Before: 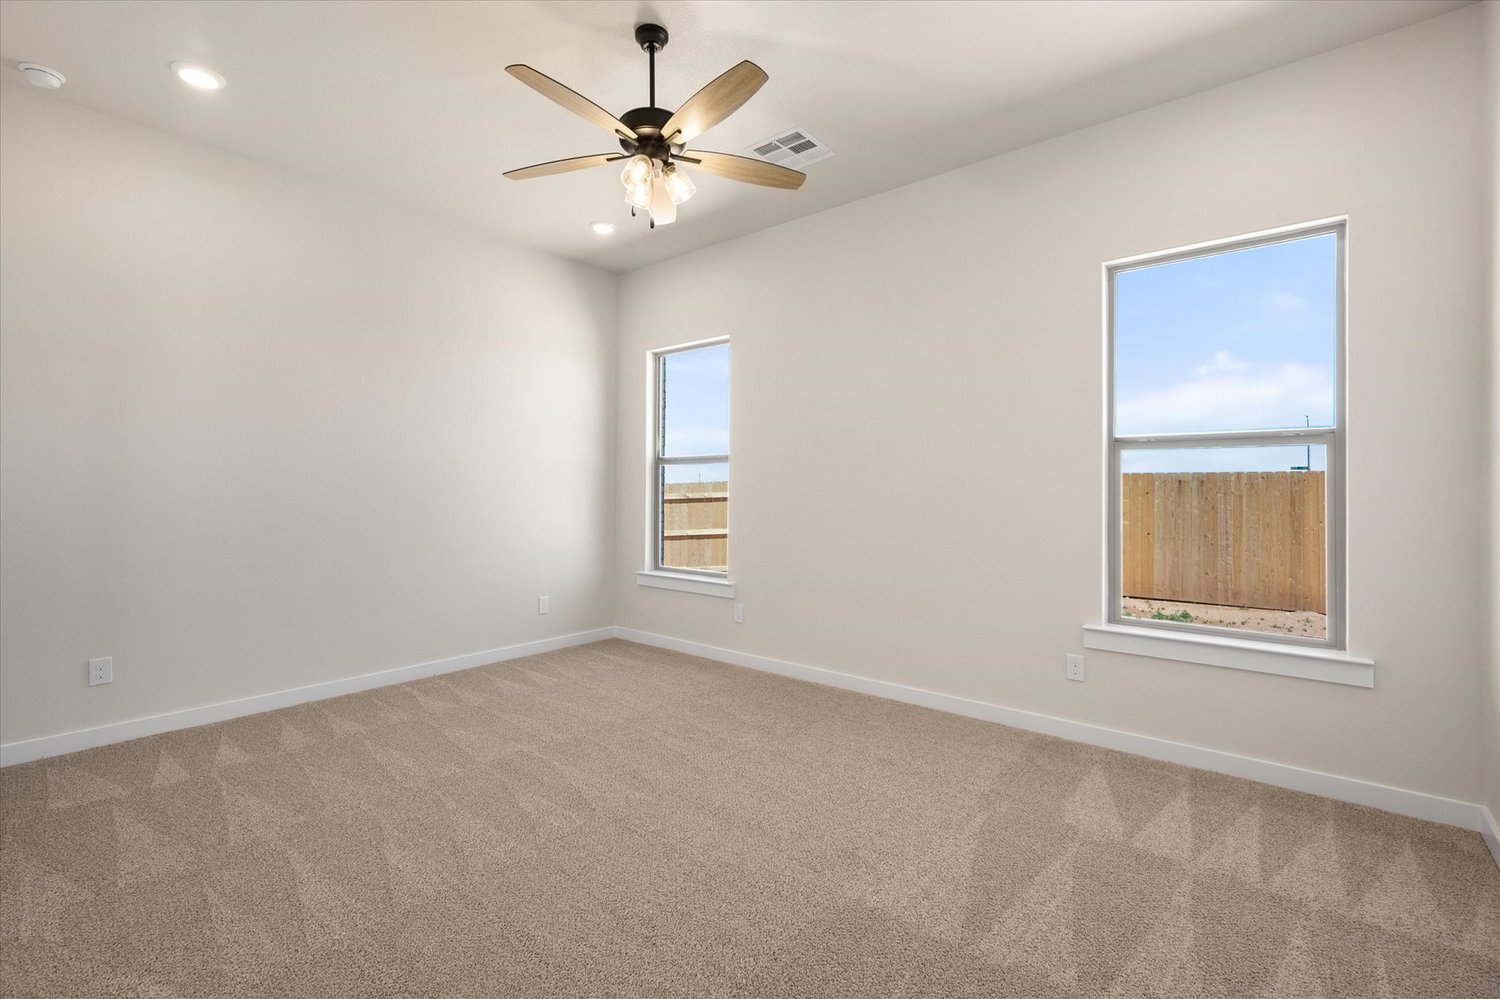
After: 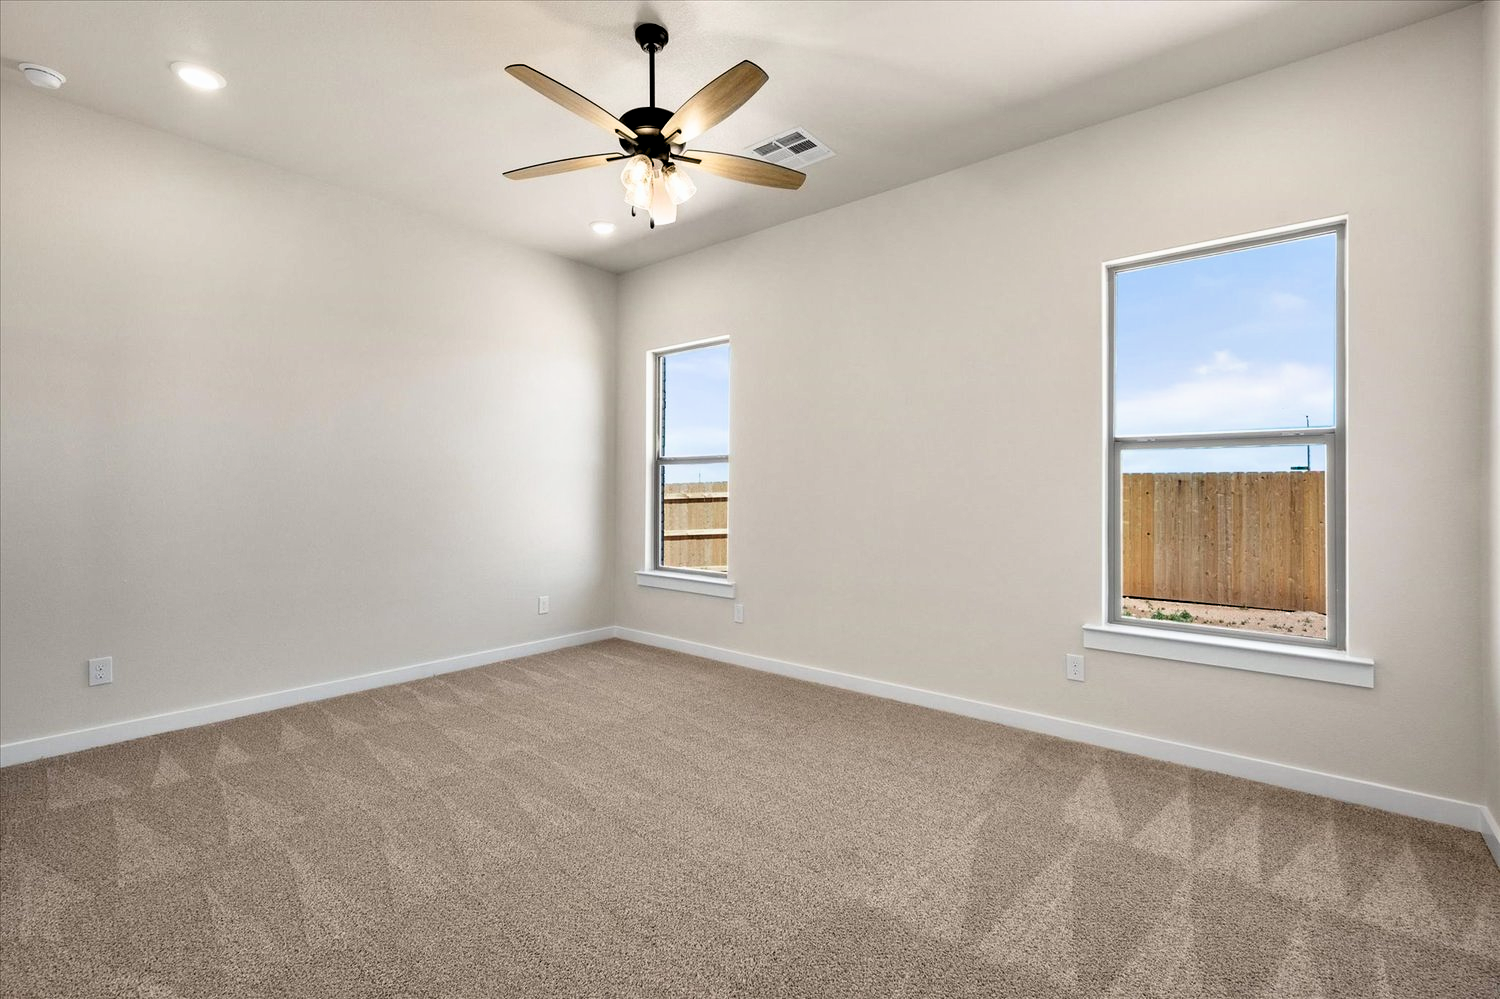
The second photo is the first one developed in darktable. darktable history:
filmic rgb: black relative exposure -16 EV, white relative exposure 2.94 EV, hardness 10
contrast equalizer: y [[0.6 ×6], [0.55 ×6], [0 ×6], [0 ×6], [0 ×6]]
